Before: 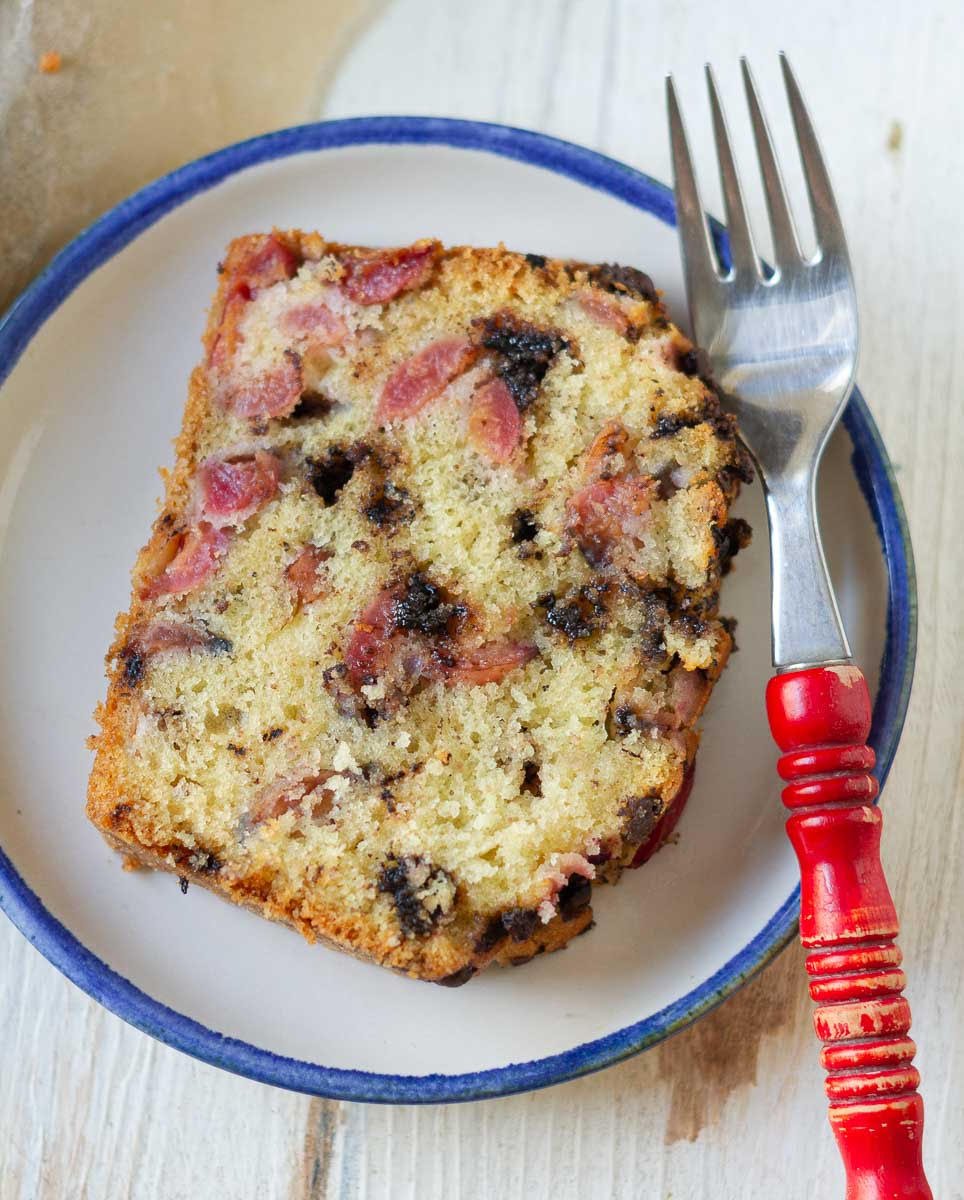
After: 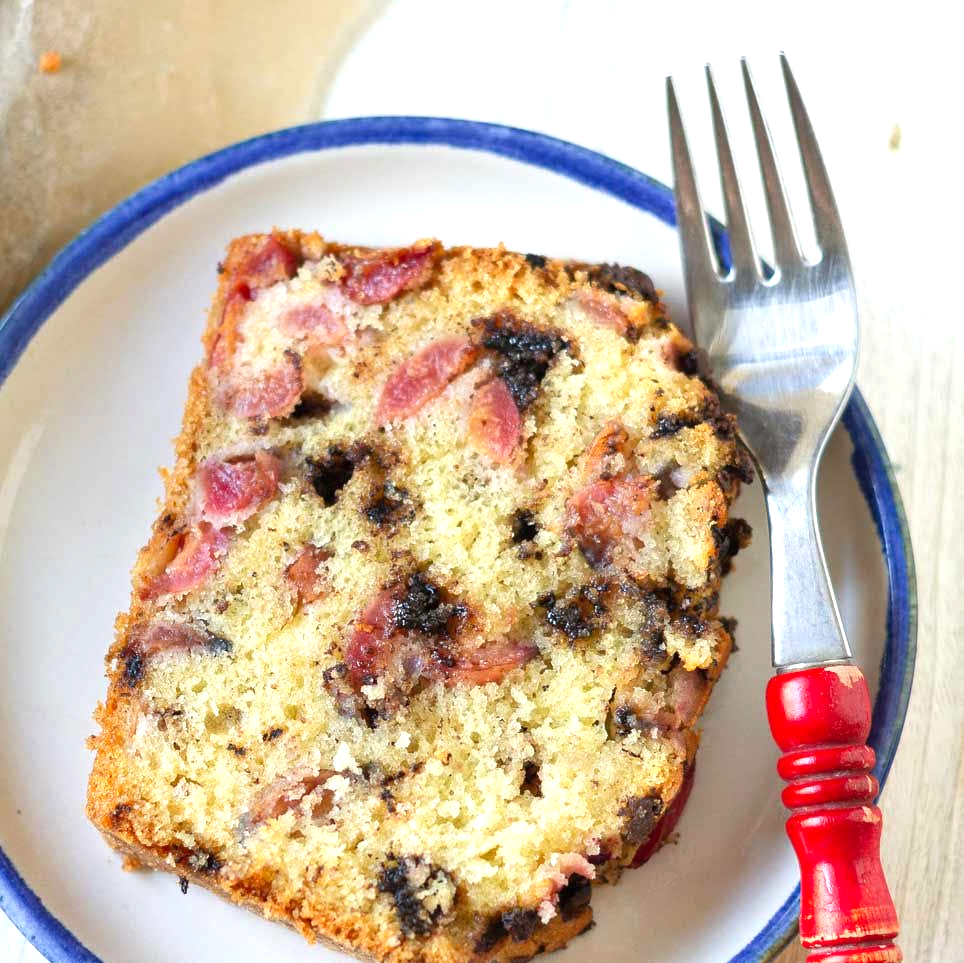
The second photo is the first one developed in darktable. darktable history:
shadows and highlights: shadows 4.11, highlights -19.2, soften with gaussian
exposure: exposure 0.651 EV, compensate exposure bias true, compensate highlight preservation false
crop: bottom 19.678%
